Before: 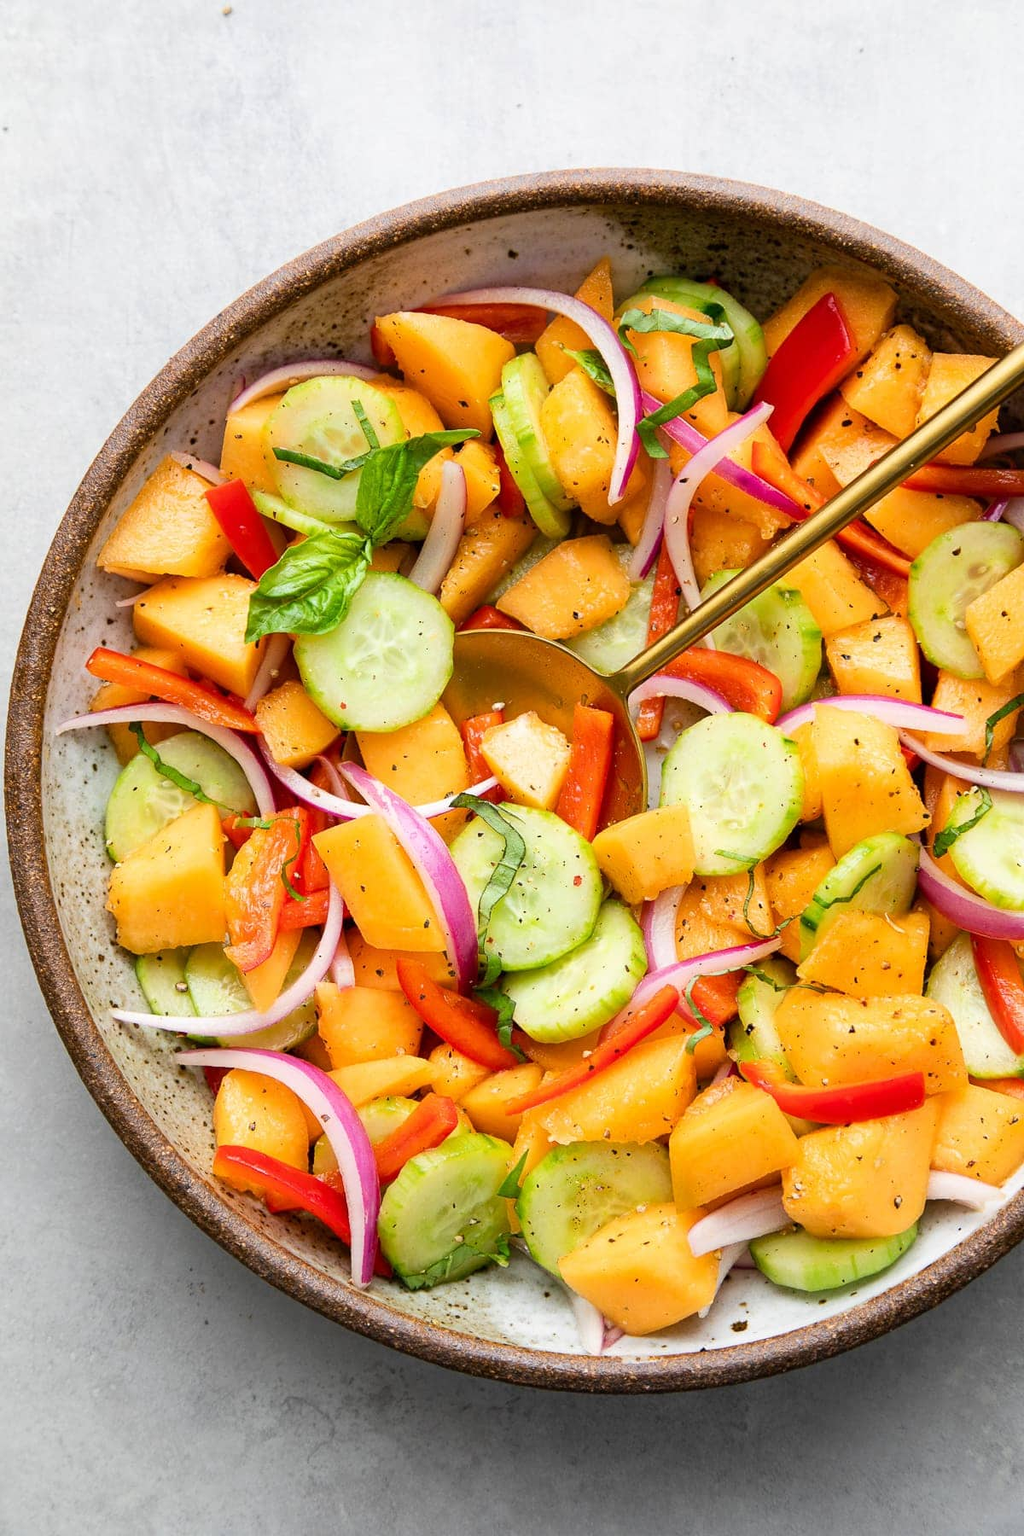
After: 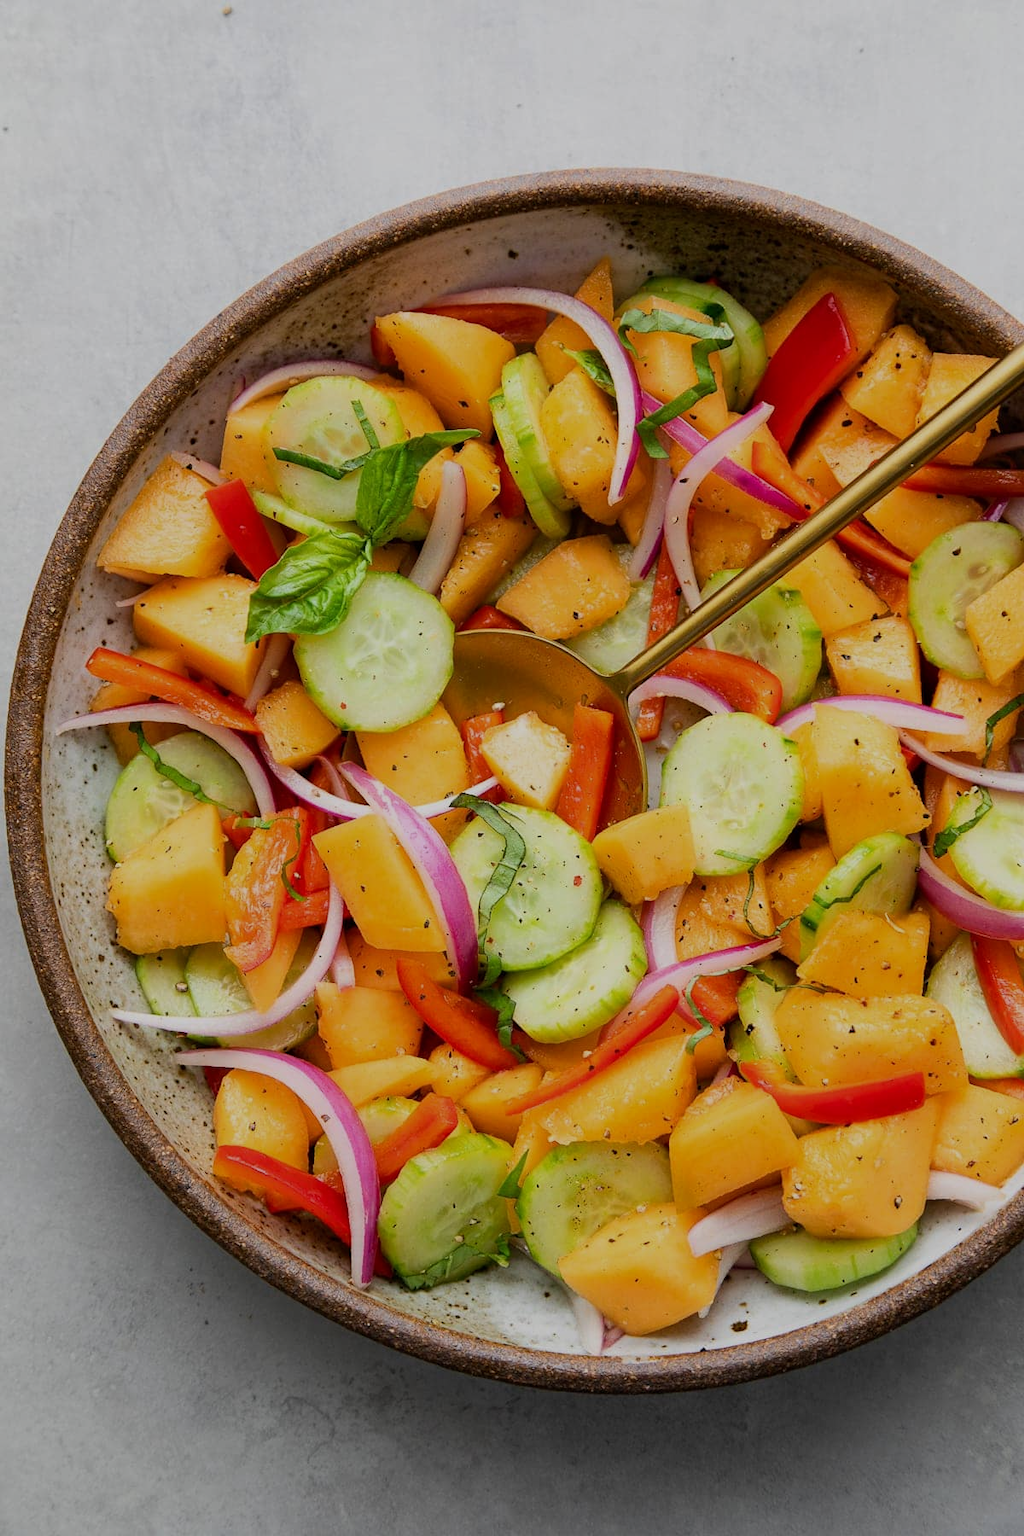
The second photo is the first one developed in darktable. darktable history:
exposure: black level correction 0, exposure -0.766 EV, compensate highlight preservation false
